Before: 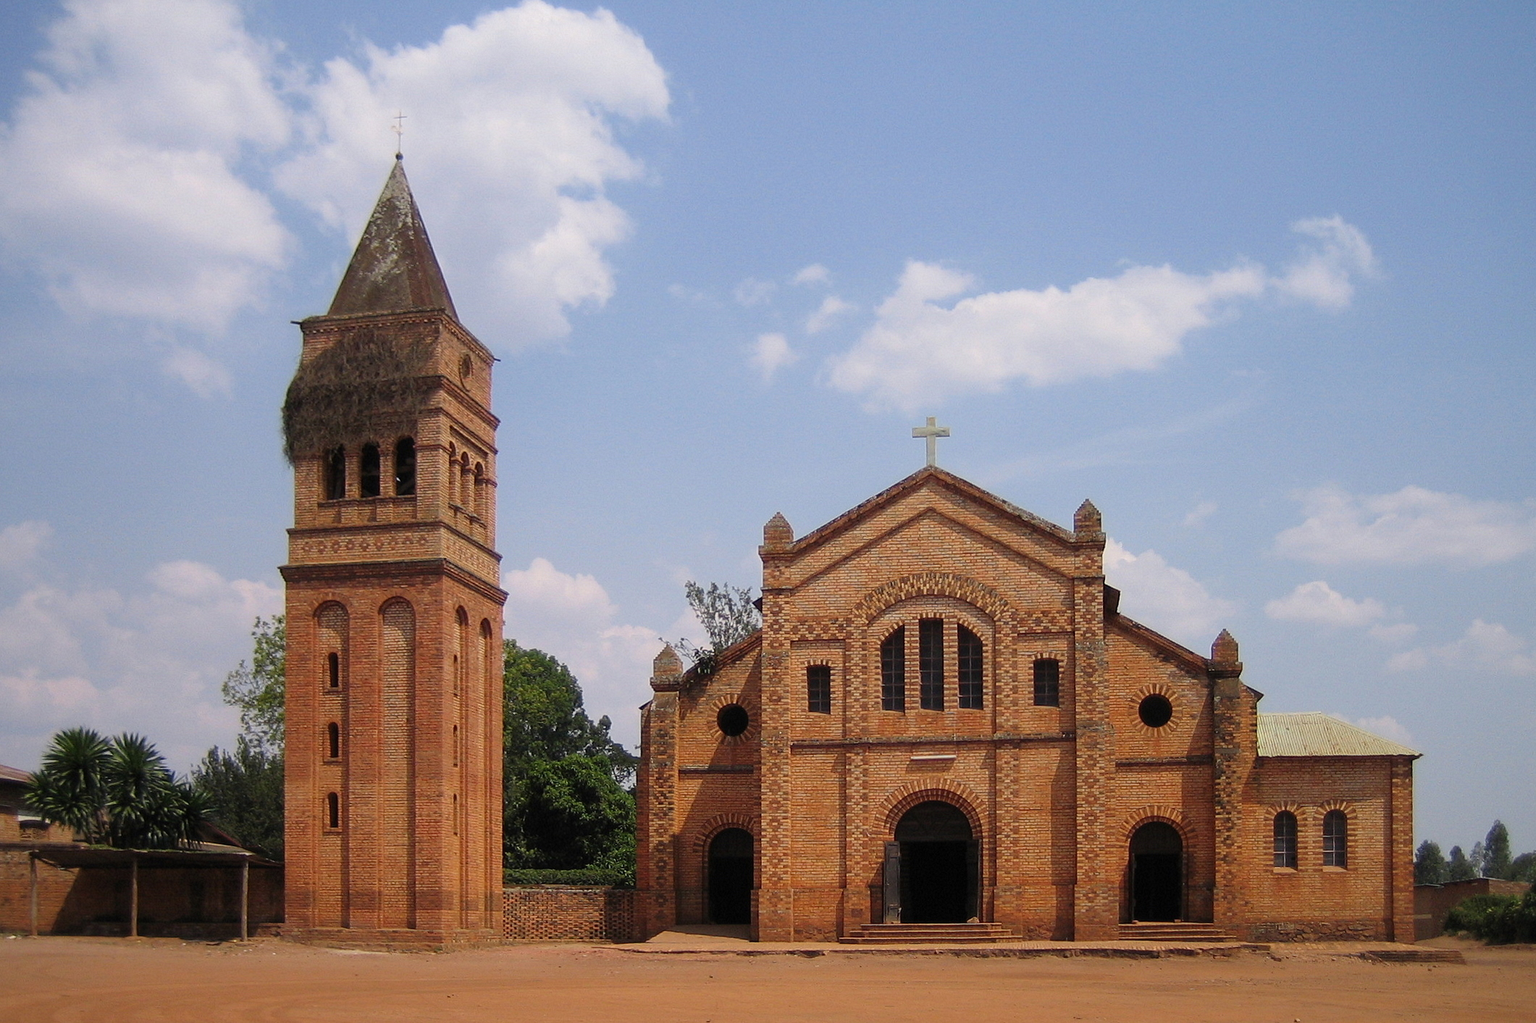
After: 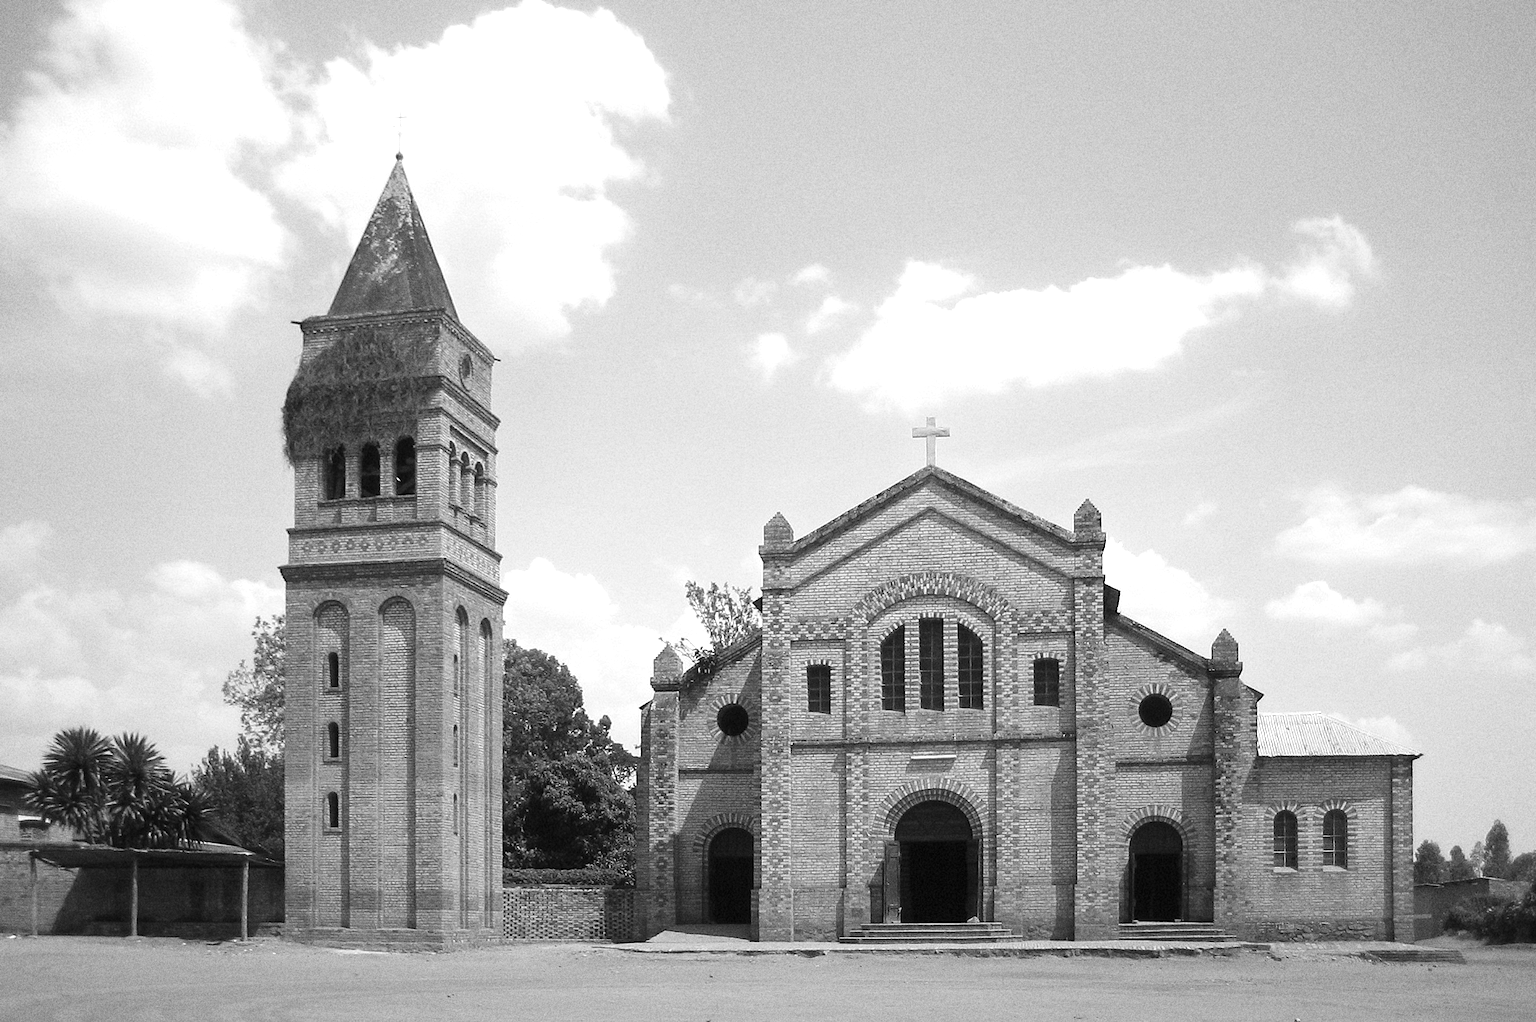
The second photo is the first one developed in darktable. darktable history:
white balance: red 1.004, blue 1.024
grain: coarseness 9.61 ISO, strength 35.62%
exposure: black level correction 0, exposure 1 EV, compensate exposure bias true, compensate highlight preservation false
monochrome: a 16.06, b 15.48, size 1
